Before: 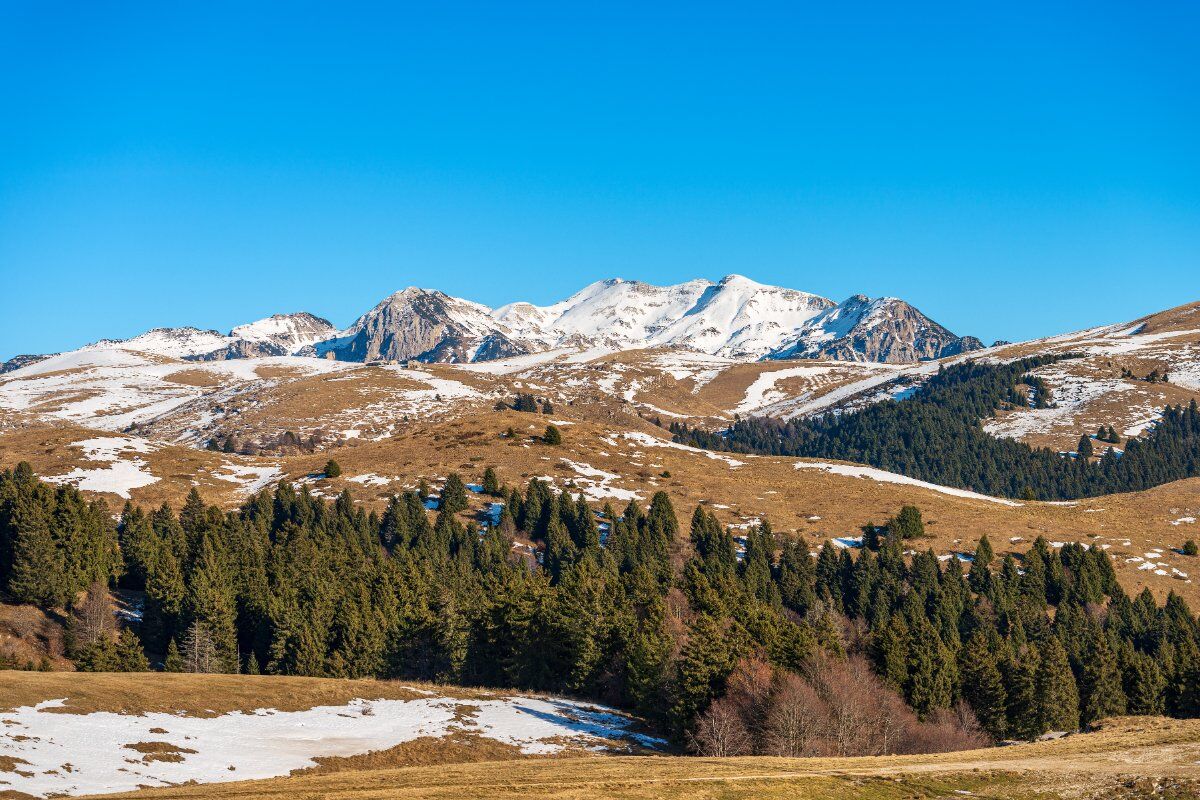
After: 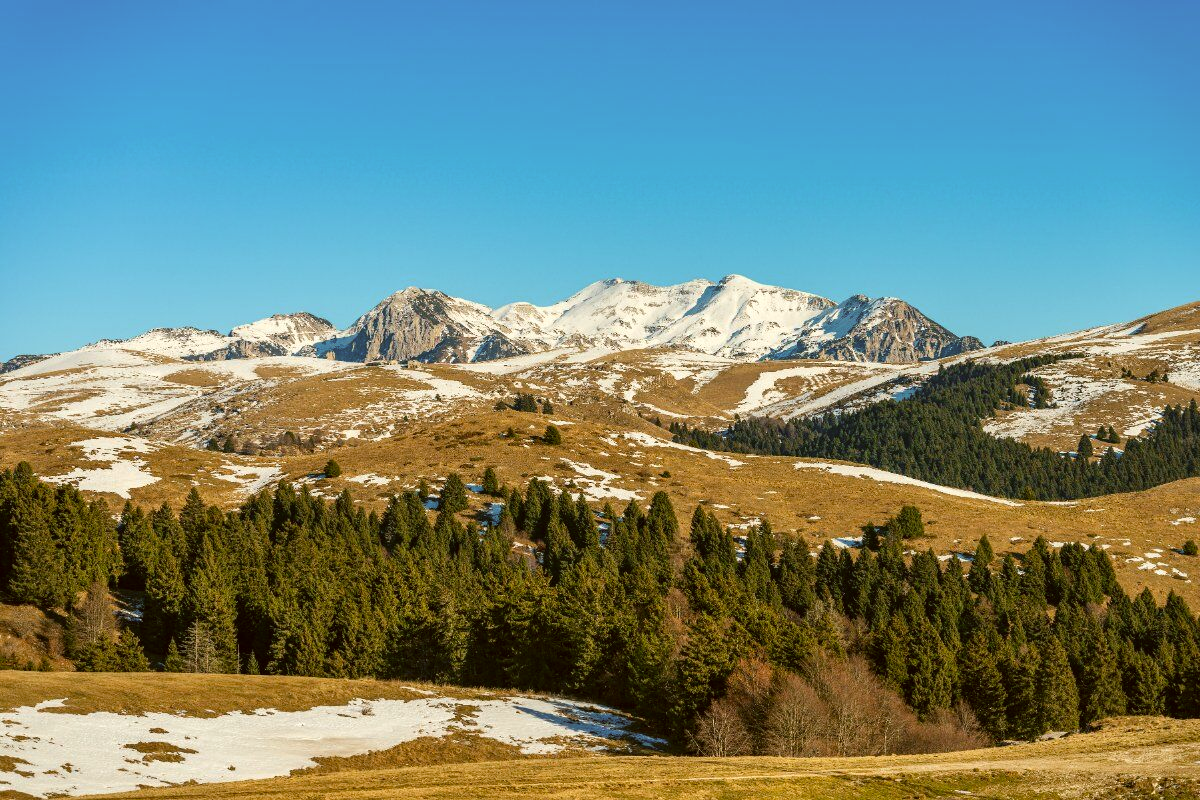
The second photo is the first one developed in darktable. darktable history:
color correction: highlights a* -1.33, highlights b* 10.38, shadows a* 0.286, shadows b* 19.48
